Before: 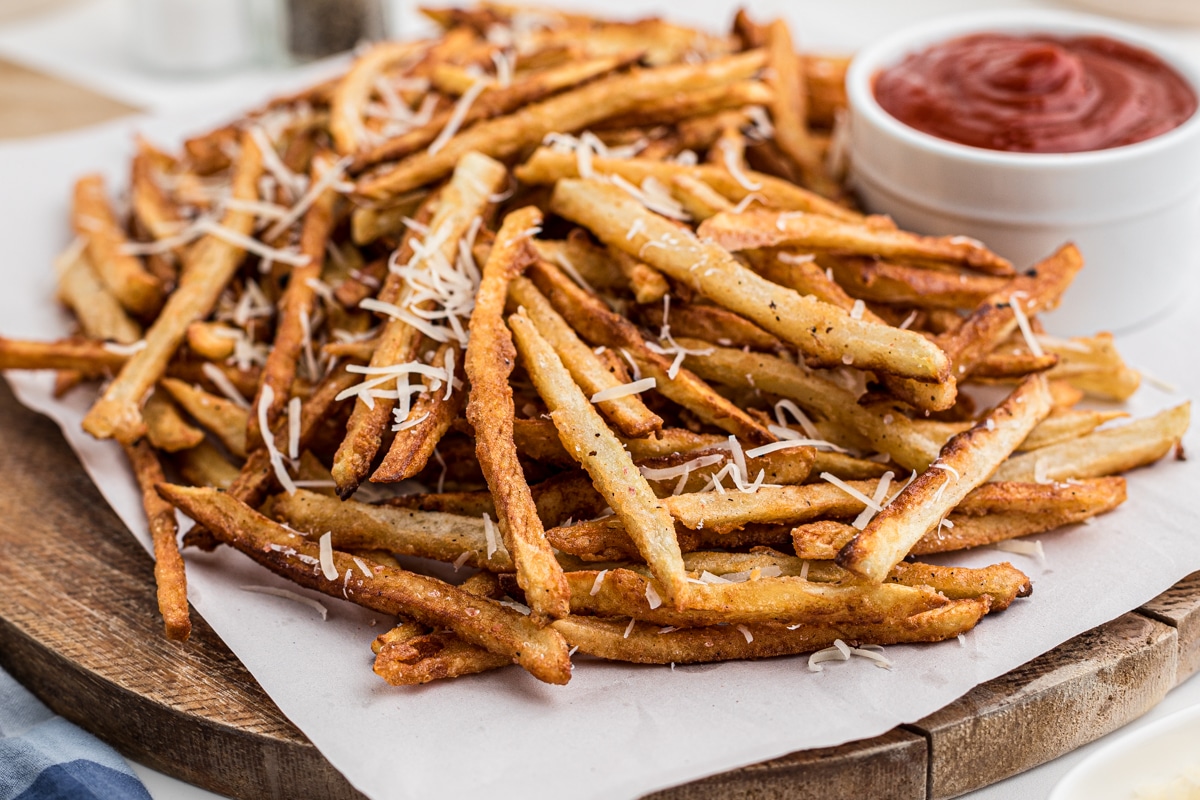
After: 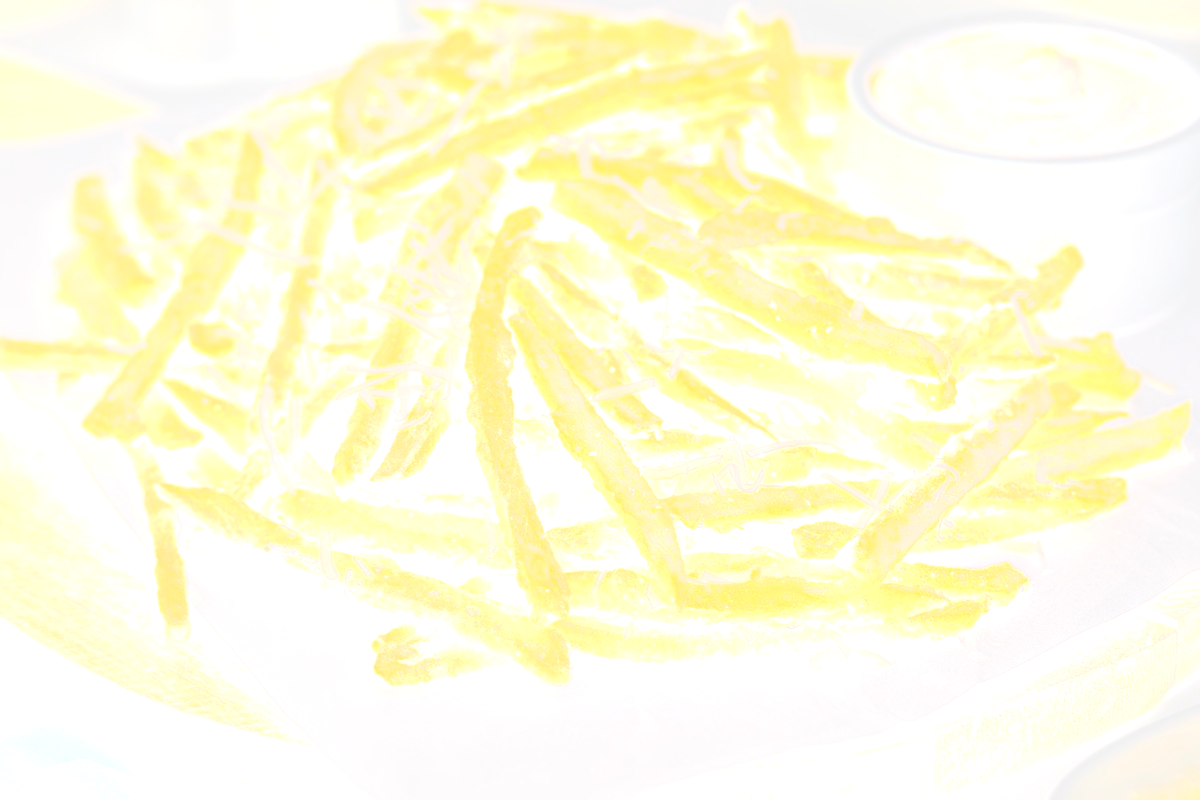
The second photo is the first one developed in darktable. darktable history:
exposure: black level correction -0.005, exposure 0.622 EV, compensate highlight preservation false
bloom: size 85%, threshold 5%, strength 85%
